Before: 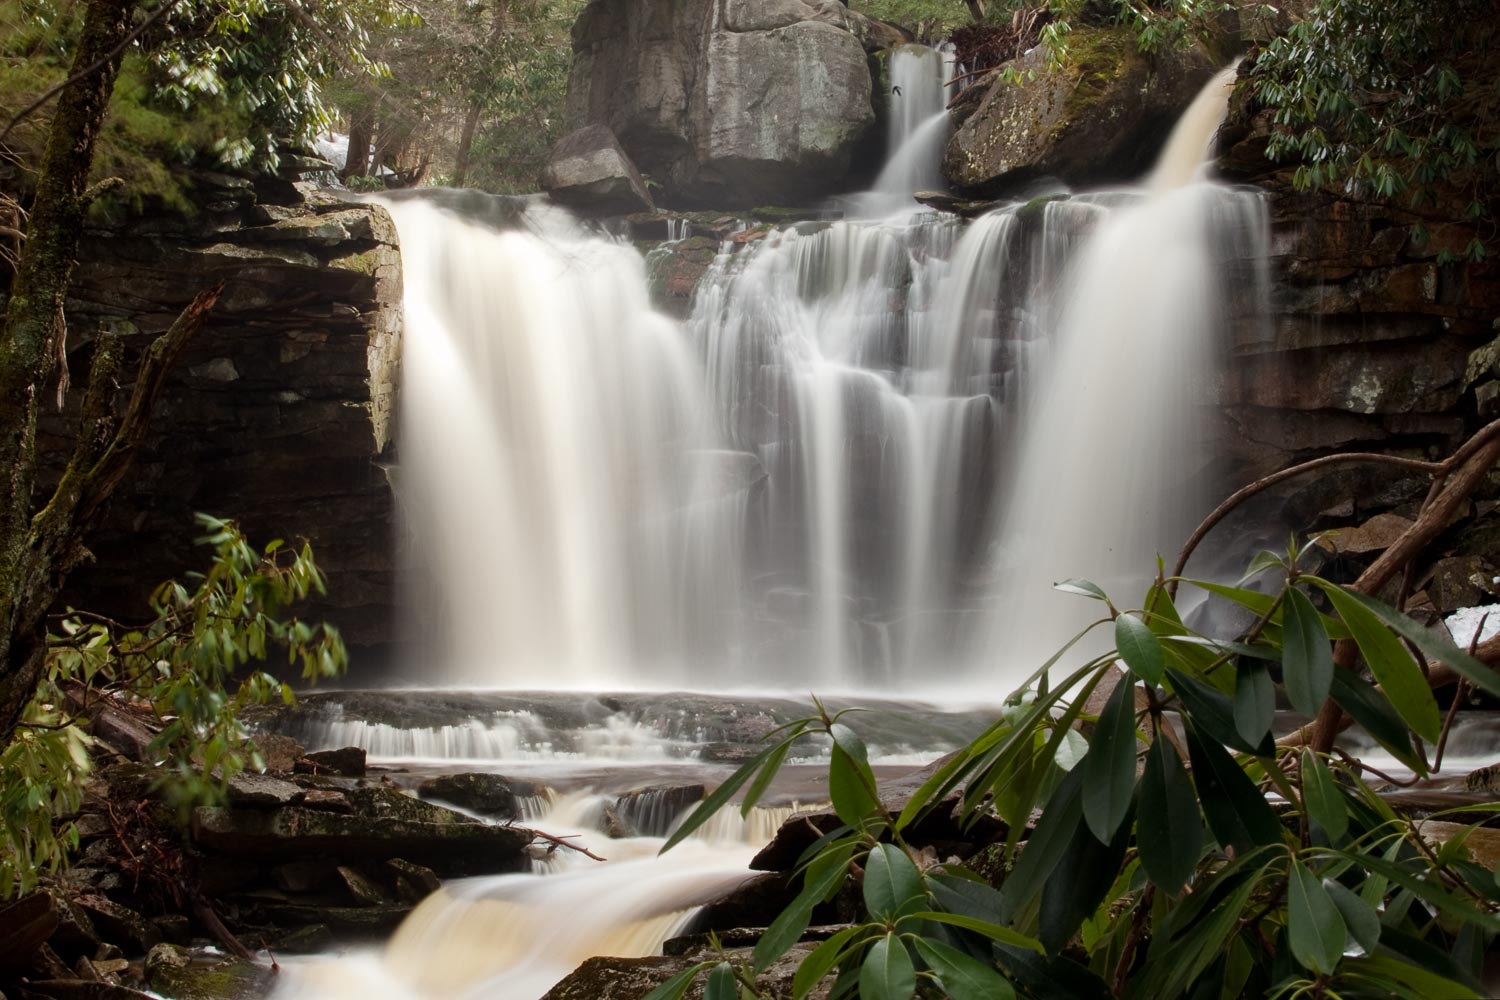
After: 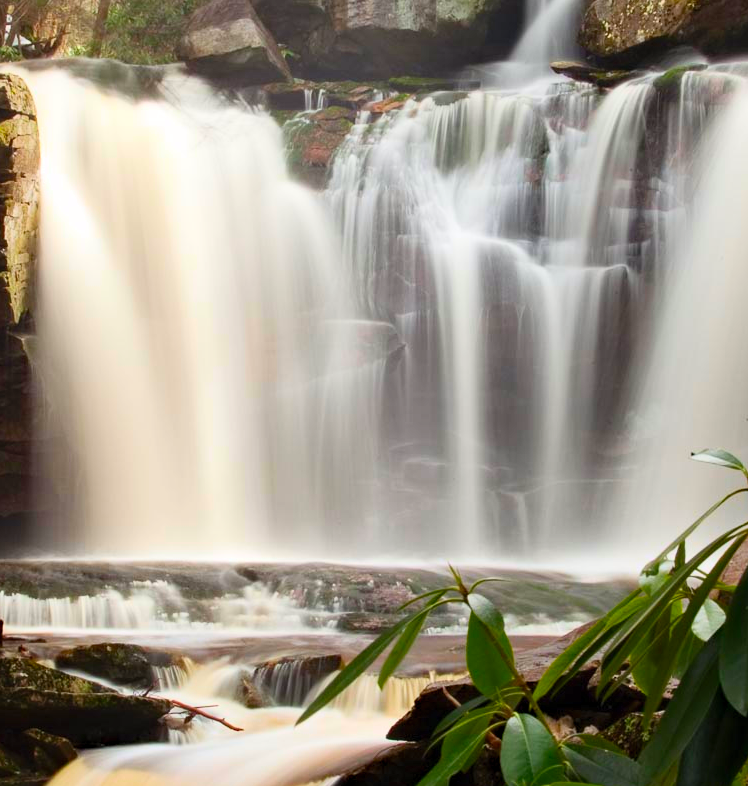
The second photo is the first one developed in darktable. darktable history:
contrast brightness saturation: contrast 0.203, brightness 0.191, saturation 0.798
haze removal: compatibility mode true, adaptive false
exposure: exposure -0.061 EV, compensate exposure bias true, compensate highlight preservation false
crop and rotate: angle 0.012°, left 24.208%, top 13.048%, right 25.863%, bottom 8.264%
